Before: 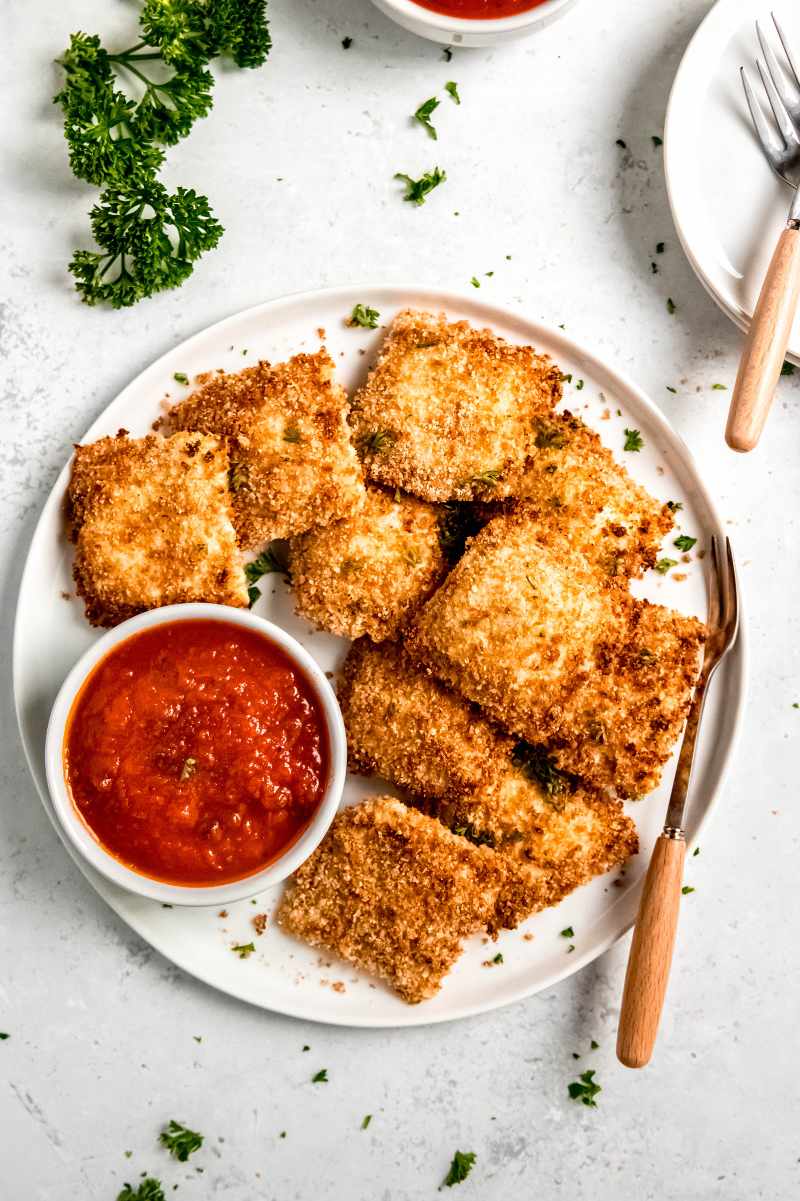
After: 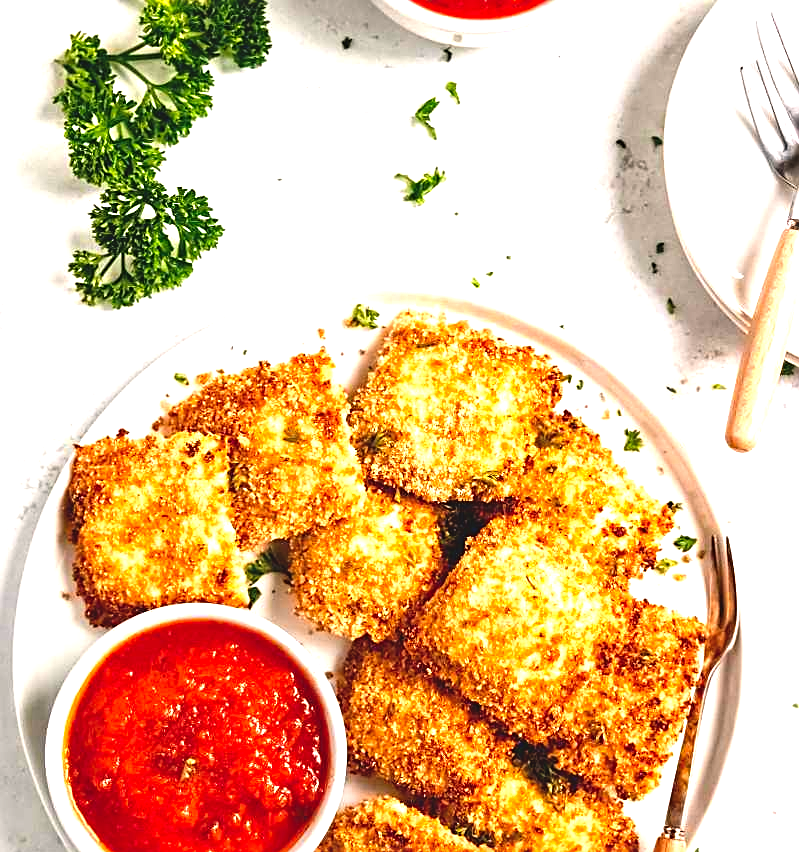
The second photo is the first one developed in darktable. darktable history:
sharpen: on, module defaults
color correction: highlights a* 3.4, highlights b* 1.66, saturation 1.16
exposure: black level correction -0.005, exposure 1.004 EV, compensate highlight preservation false
crop: bottom 29.002%
